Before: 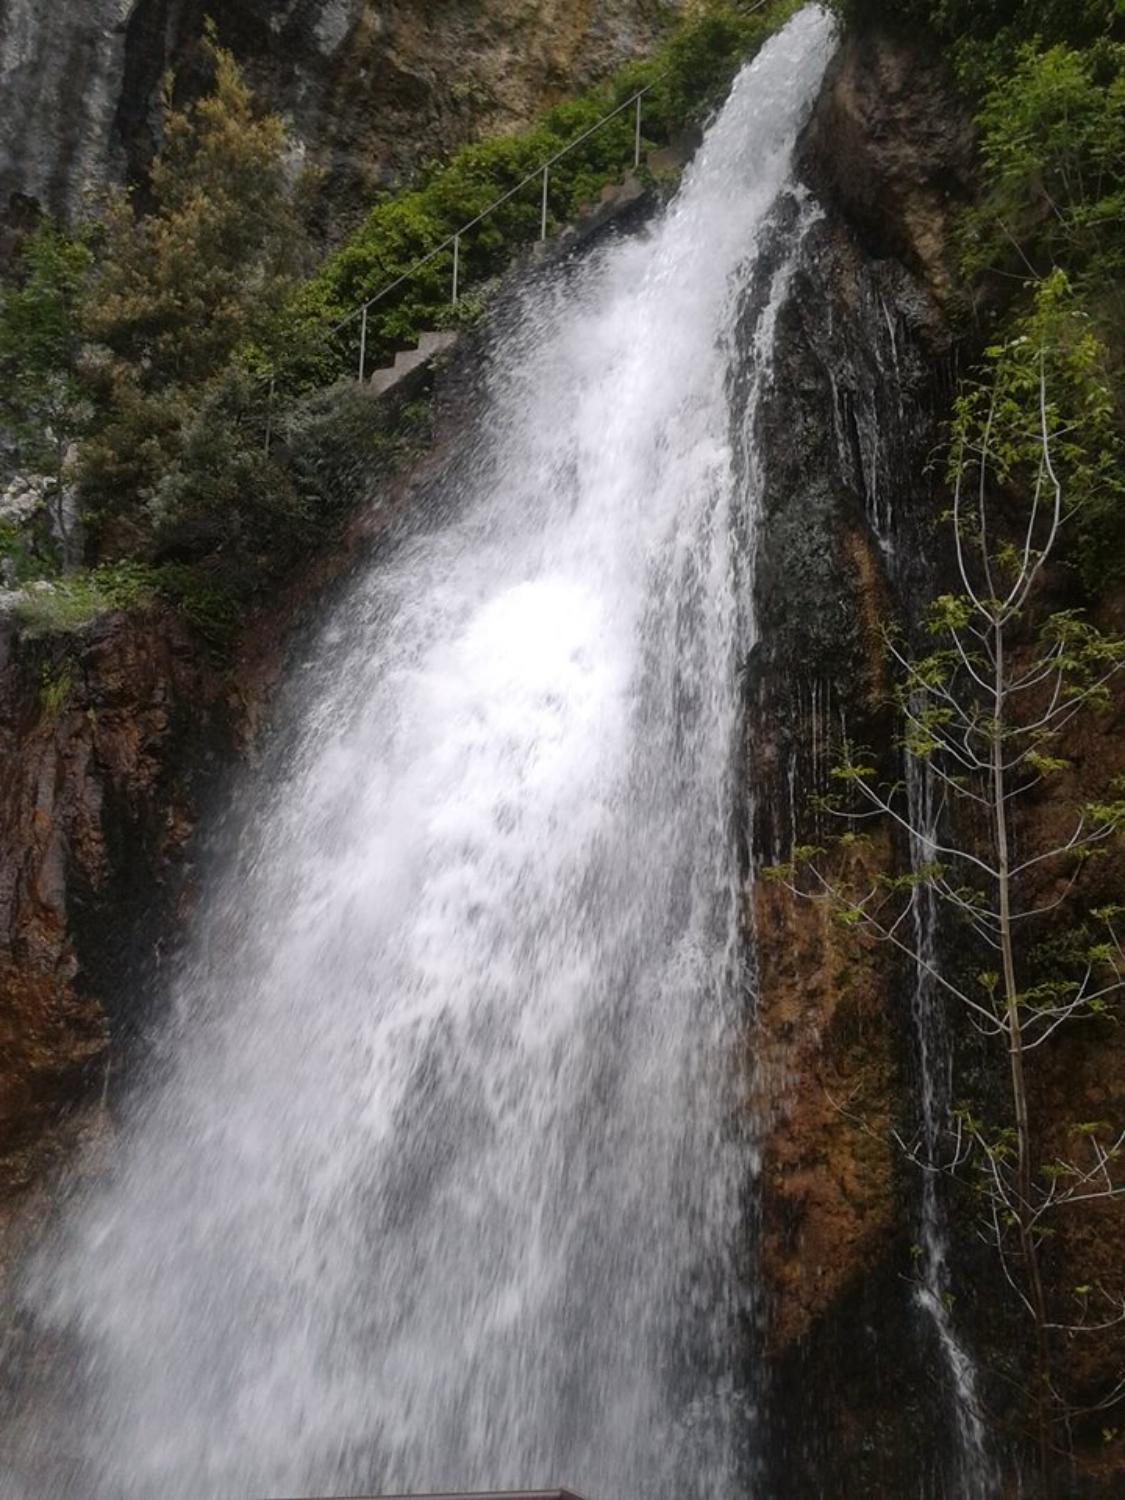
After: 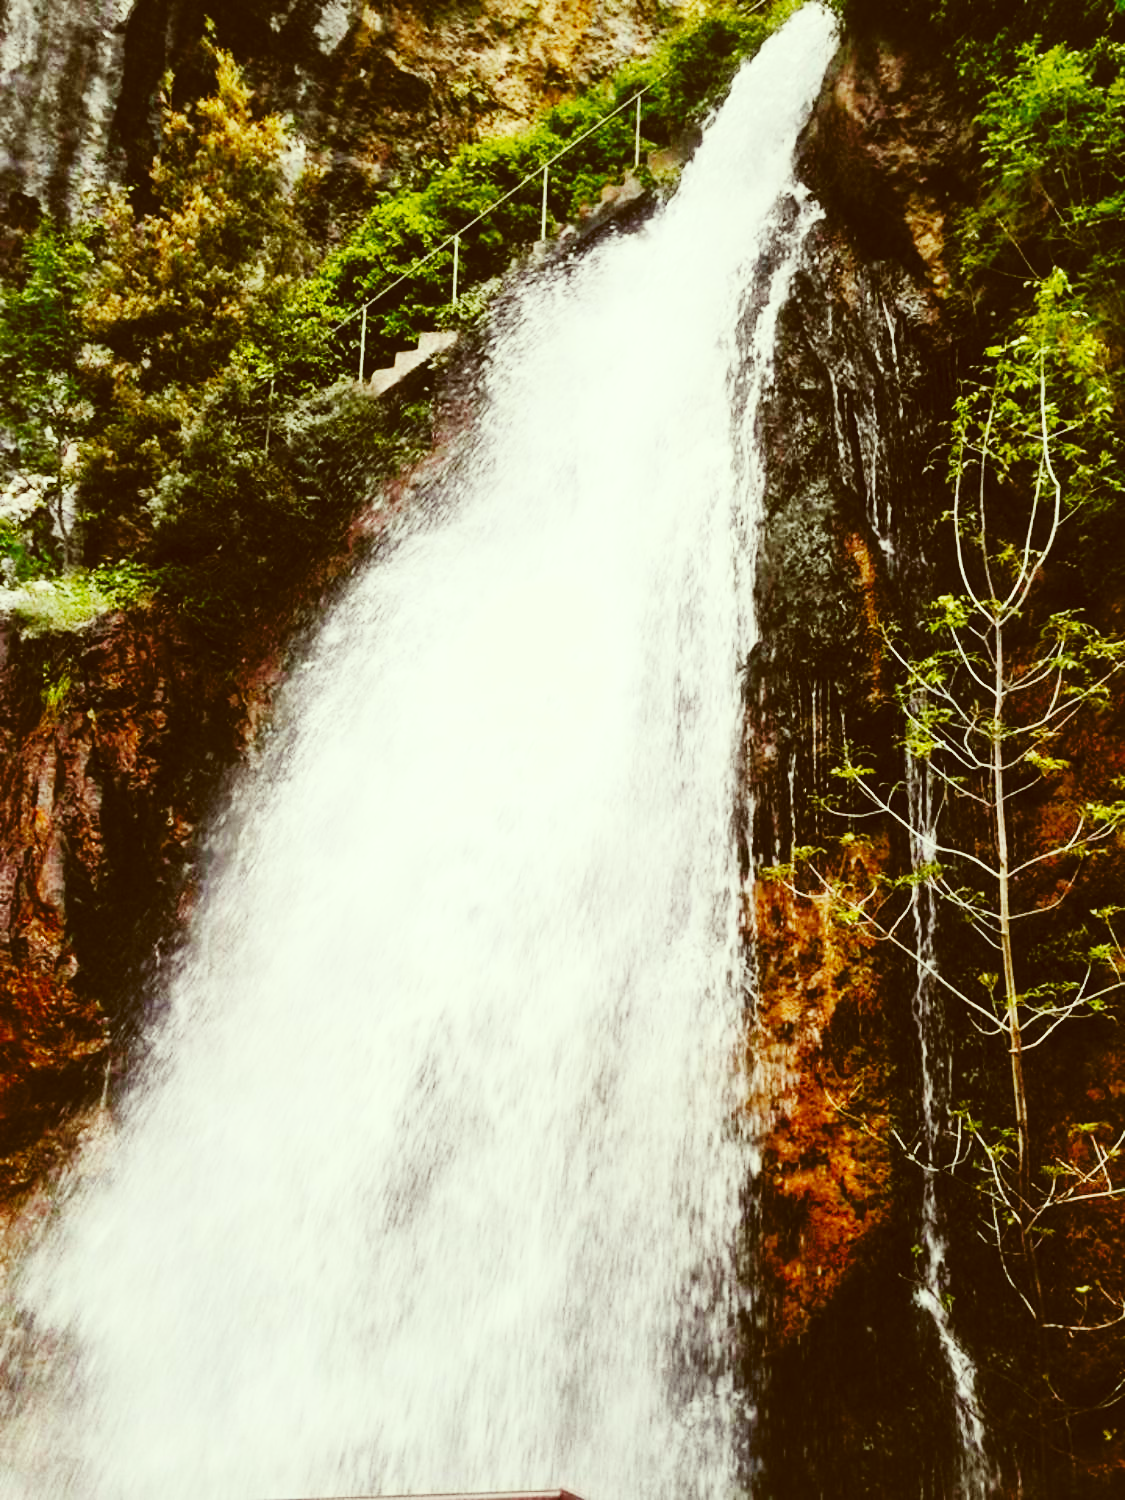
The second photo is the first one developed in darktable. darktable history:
shadows and highlights: highlights color adjustment 0.892%
contrast brightness saturation: contrast 0.39, brightness 0.539
color correction: highlights a* -6.15, highlights b* 9.14, shadows a* 10.65, shadows b* 23.42
base curve: curves: ch0 [(0, 0) (0.036, 0.01) (0.123, 0.254) (0.258, 0.504) (0.507, 0.748) (1, 1)], preserve colors none
exposure: exposure 0.2 EV, compensate highlight preservation false
